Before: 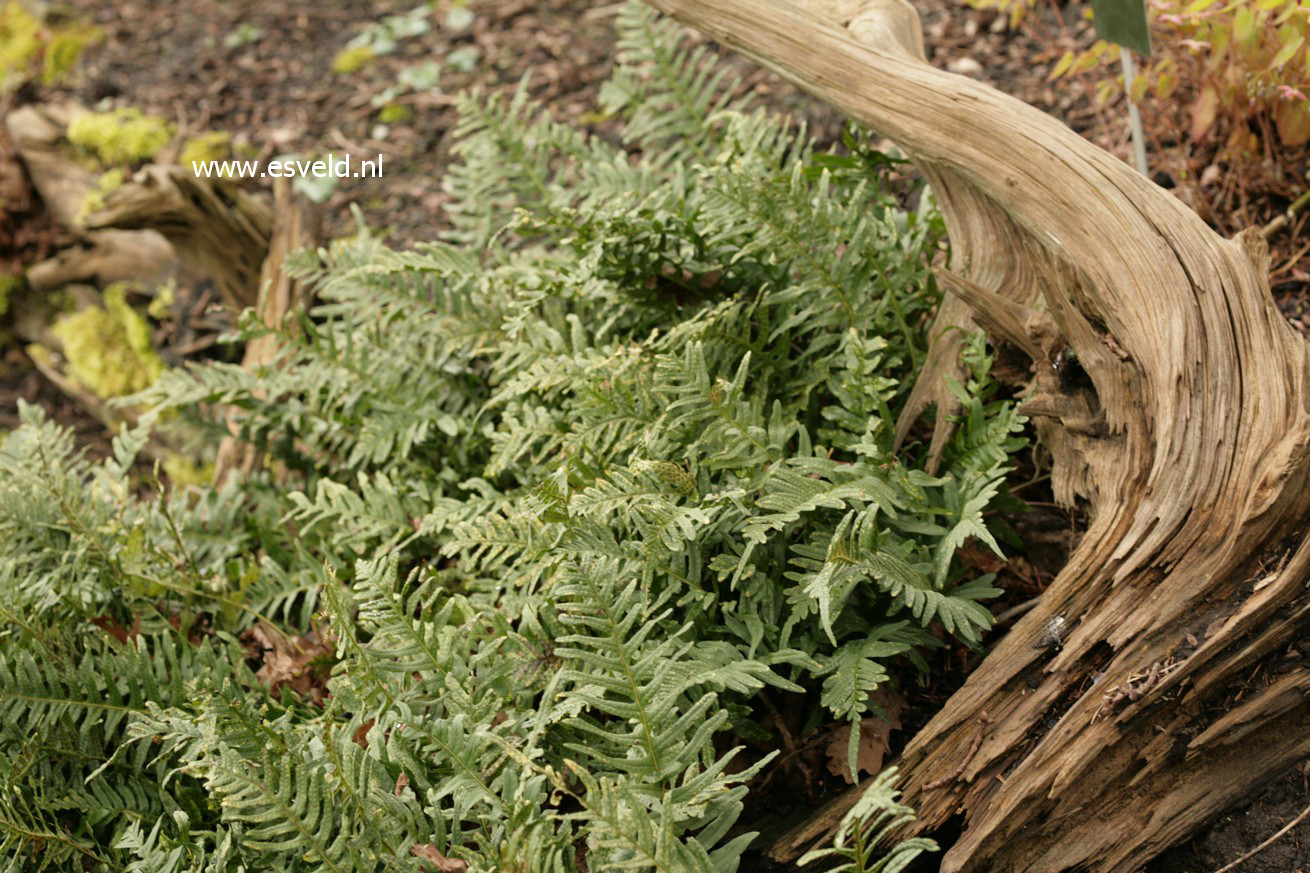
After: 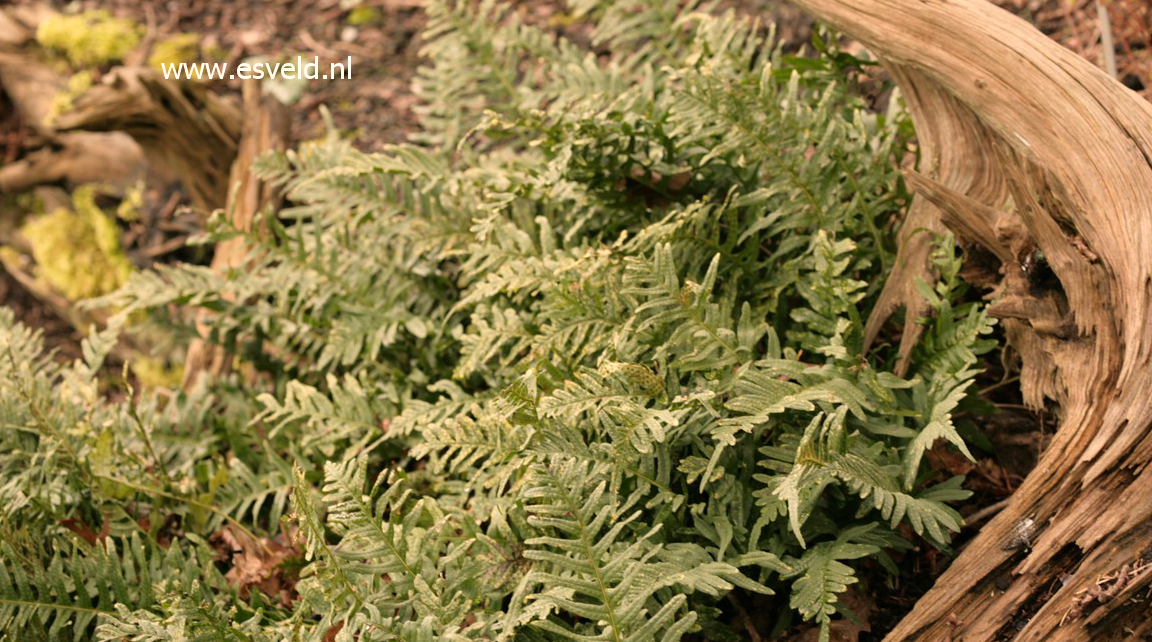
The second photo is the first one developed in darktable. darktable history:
crop and rotate: left 2.425%, top 11.305%, right 9.6%, bottom 15.08%
white balance: red 1.127, blue 0.943
